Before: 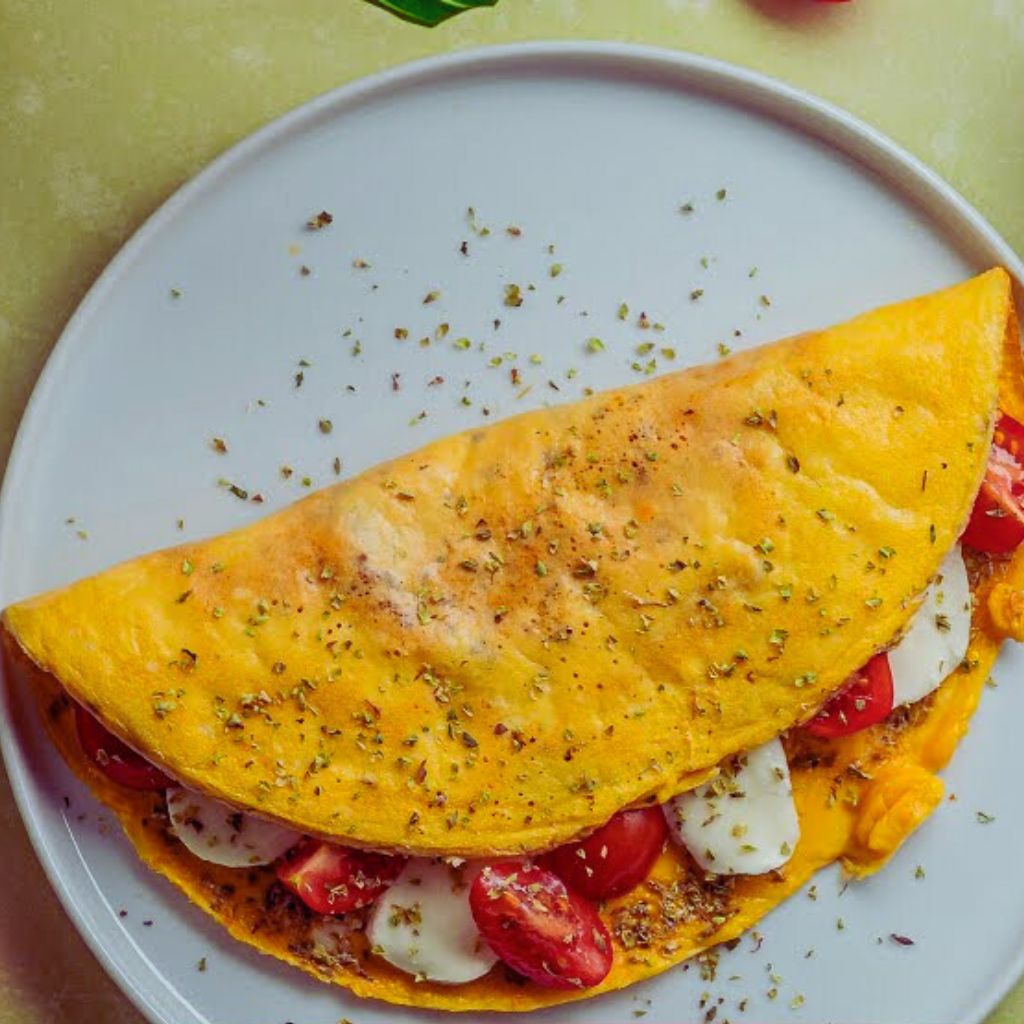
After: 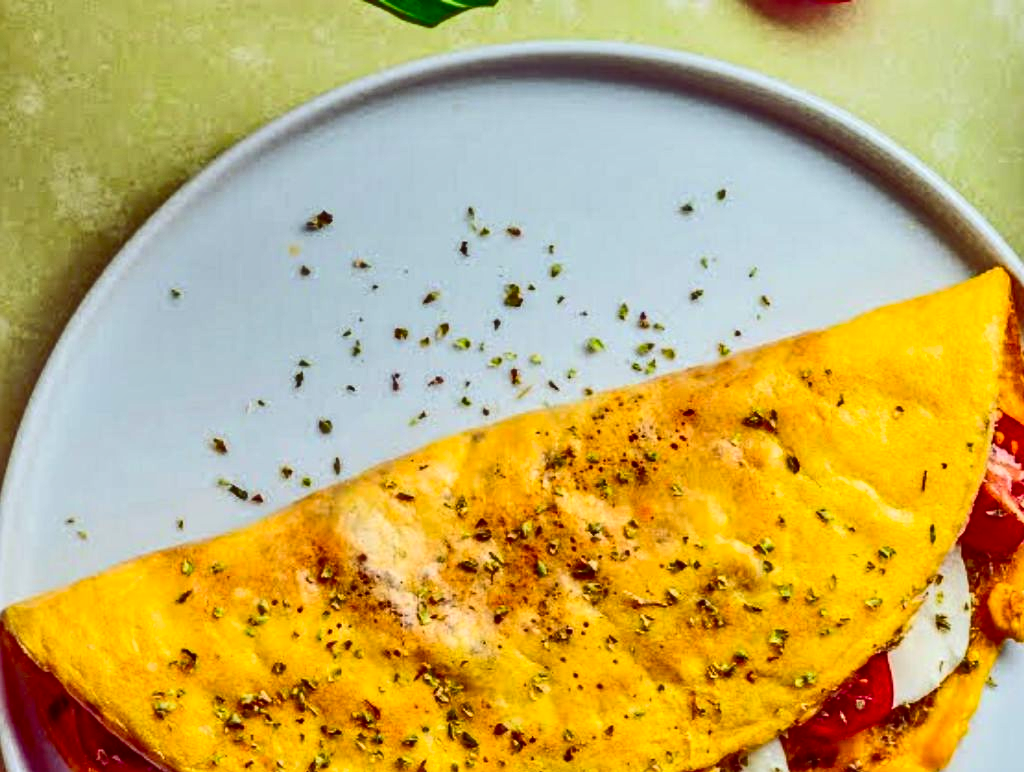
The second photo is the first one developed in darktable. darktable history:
shadows and highlights: low approximation 0.01, soften with gaussian
crop: bottom 24.514%
exposure: exposure 0.151 EV, compensate highlight preservation false
tone equalizer: -7 EV 0.145 EV, -6 EV 0.605 EV, -5 EV 1.12 EV, -4 EV 1.37 EV, -3 EV 1.13 EV, -2 EV 0.6 EV, -1 EV 0.153 EV
contrast brightness saturation: contrast 0.317, brightness -0.073, saturation 0.173
local contrast: on, module defaults
haze removal: strength 0.012, distance 0.249, compatibility mode true, adaptive false
